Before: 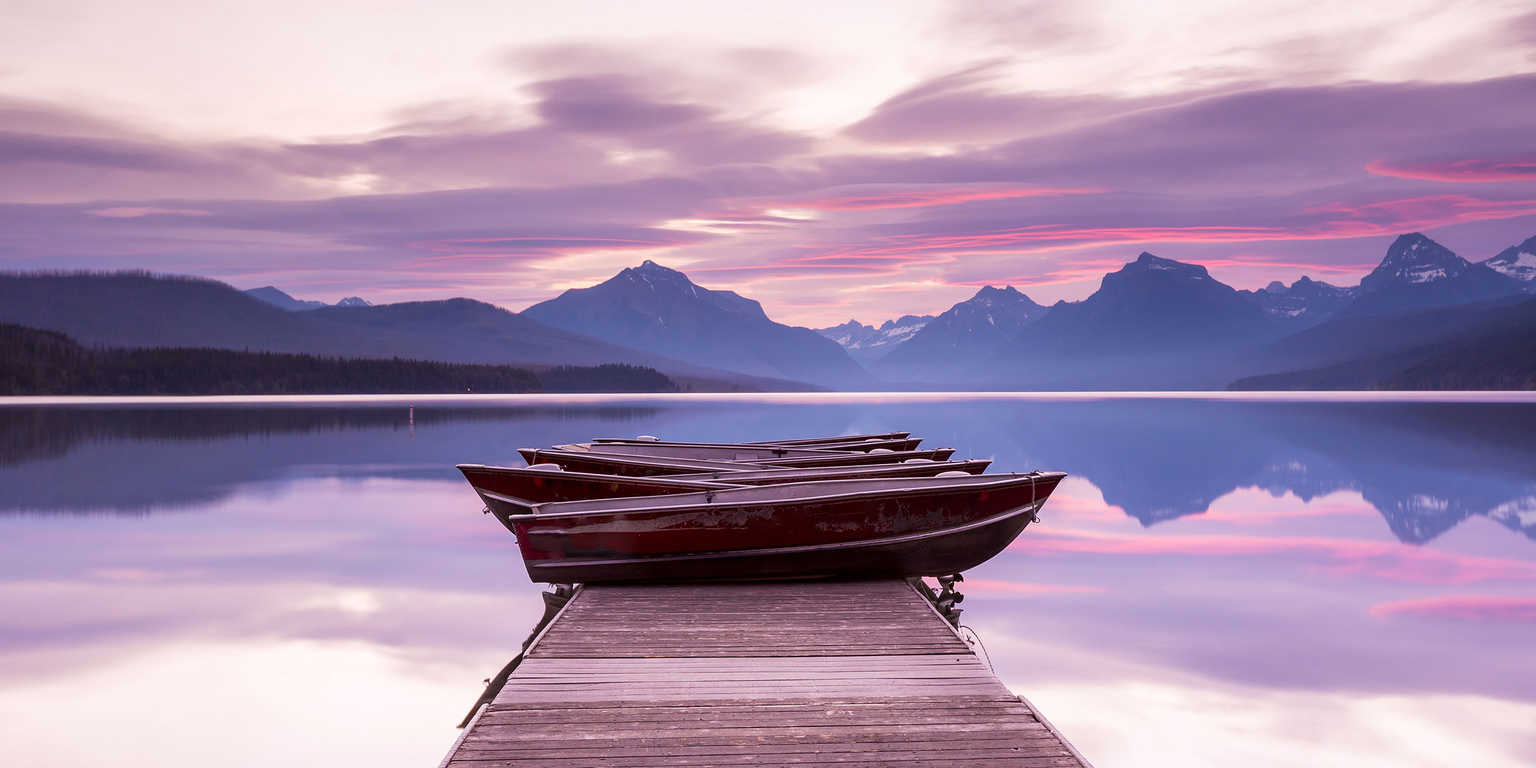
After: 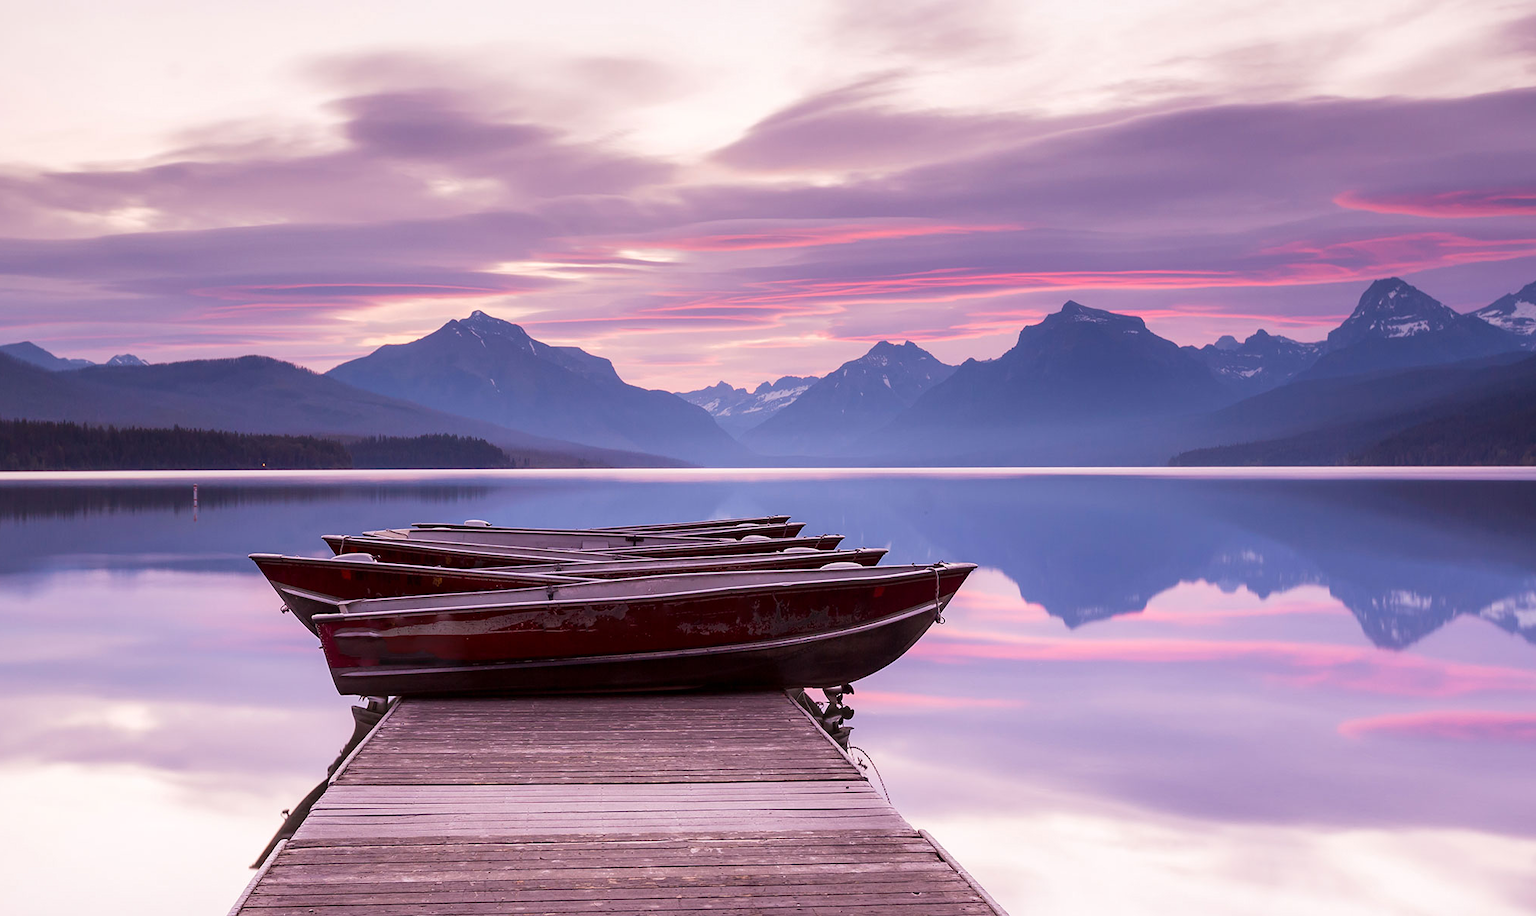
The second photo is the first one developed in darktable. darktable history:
crop: left 16.145%
contrast brightness saturation: contrast 0.05
